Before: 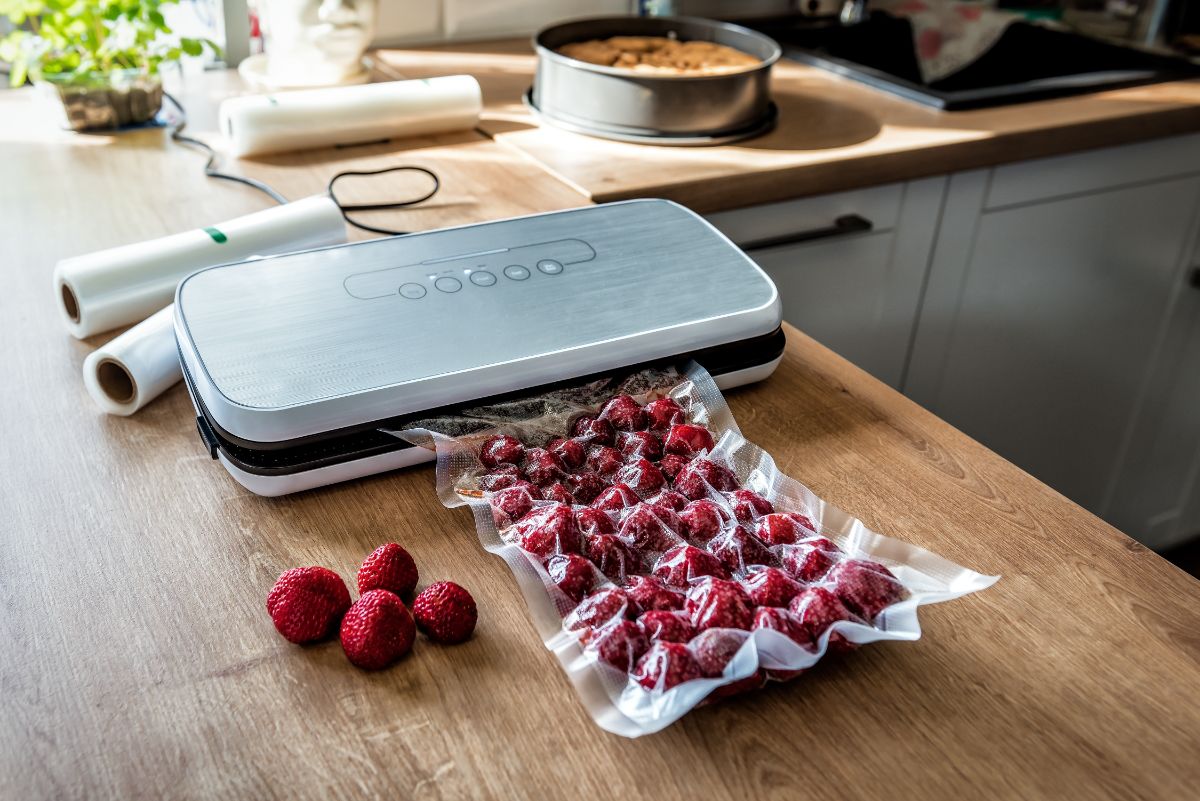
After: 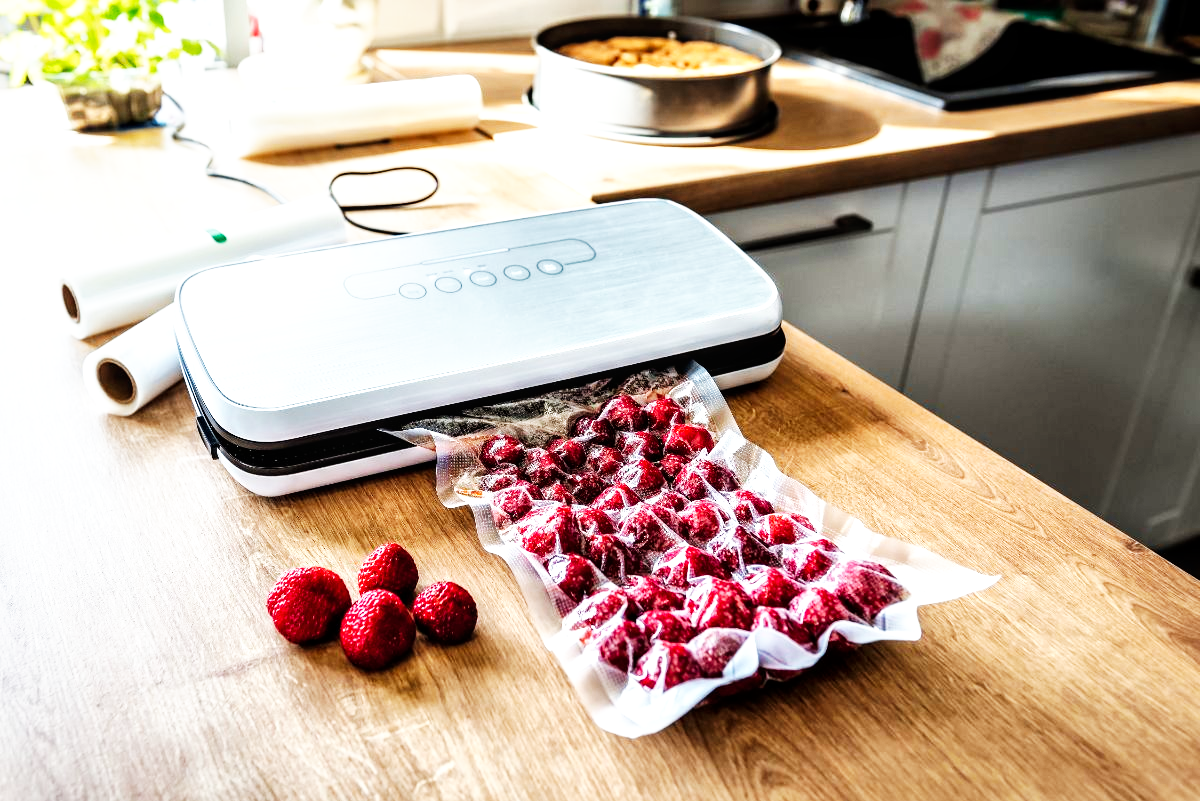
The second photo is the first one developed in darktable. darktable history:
base curve: curves: ch0 [(0, 0) (0.007, 0.004) (0.027, 0.03) (0.046, 0.07) (0.207, 0.54) (0.442, 0.872) (0.673, 0.972) (1, 1)], preserve colors none
local contrast: highlights 103%, shadows 97%, detail 119%, midtone range 0.2
exposure: black level correction -0.001, exposure 0.08 EV, compensate highlight preservation false
